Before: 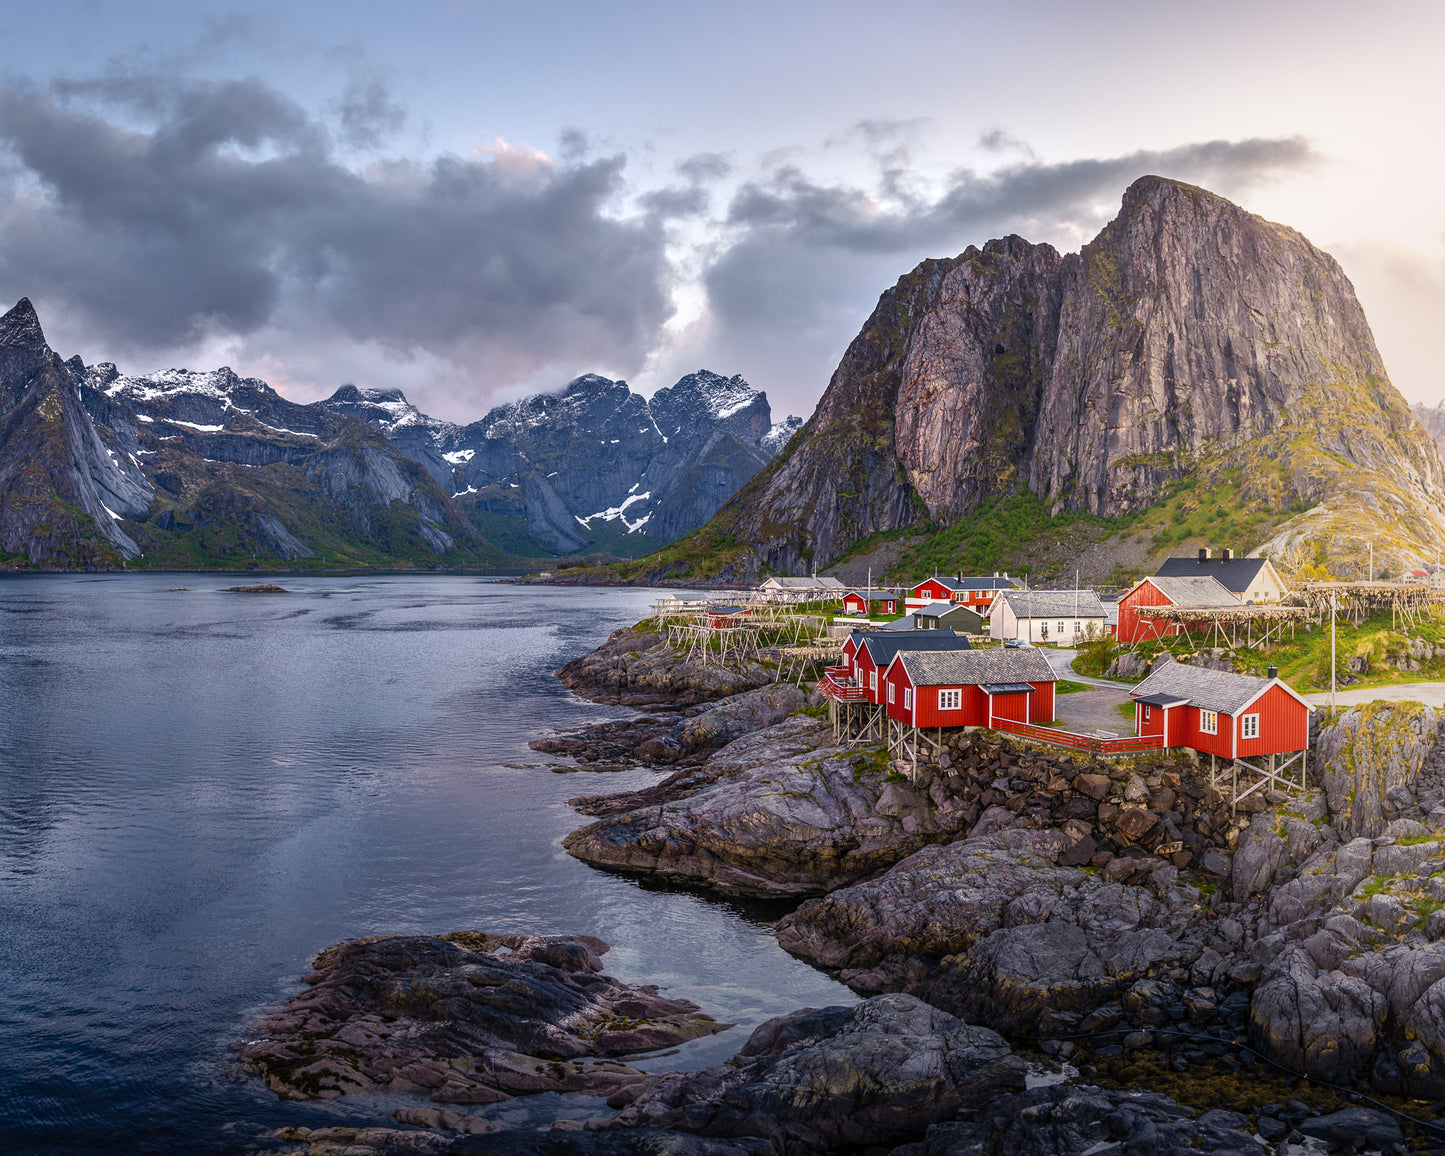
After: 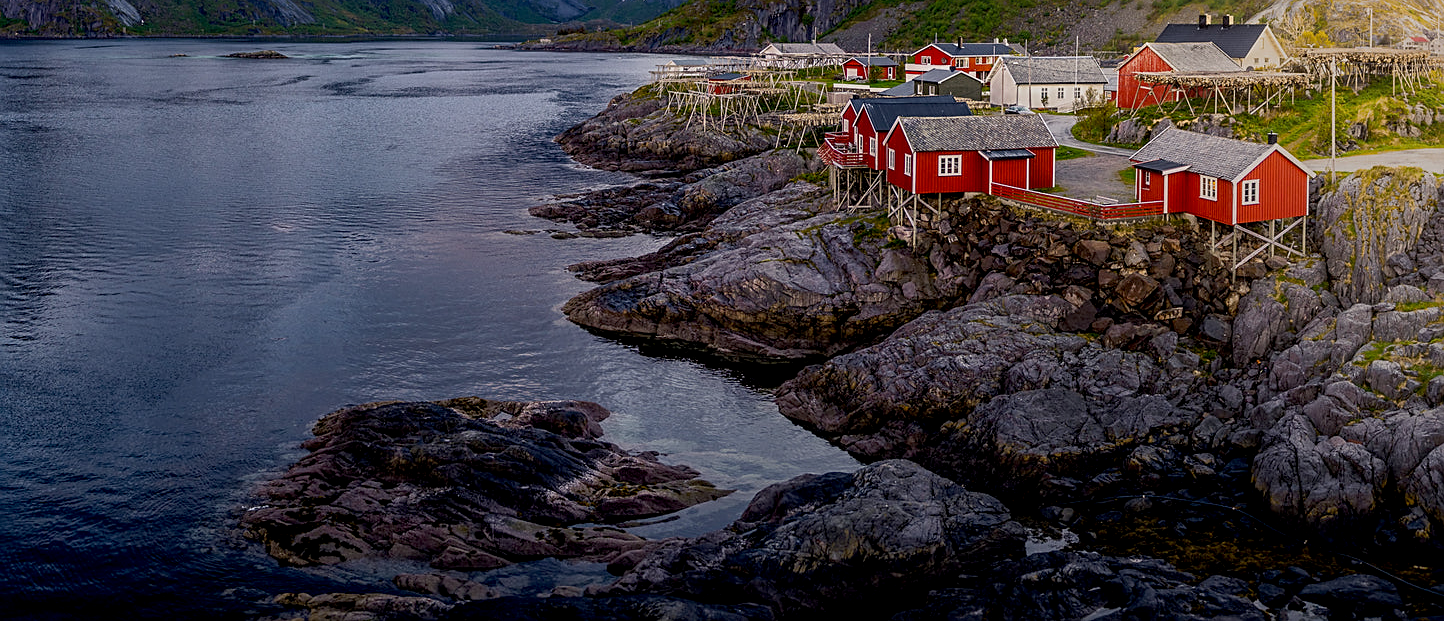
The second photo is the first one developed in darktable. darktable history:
exposure: black level correction 0.011, exposure -0.478 EV, compensate highlight preservation false
crop and rotate: top 46.237%
sharpen: on, module defaults
